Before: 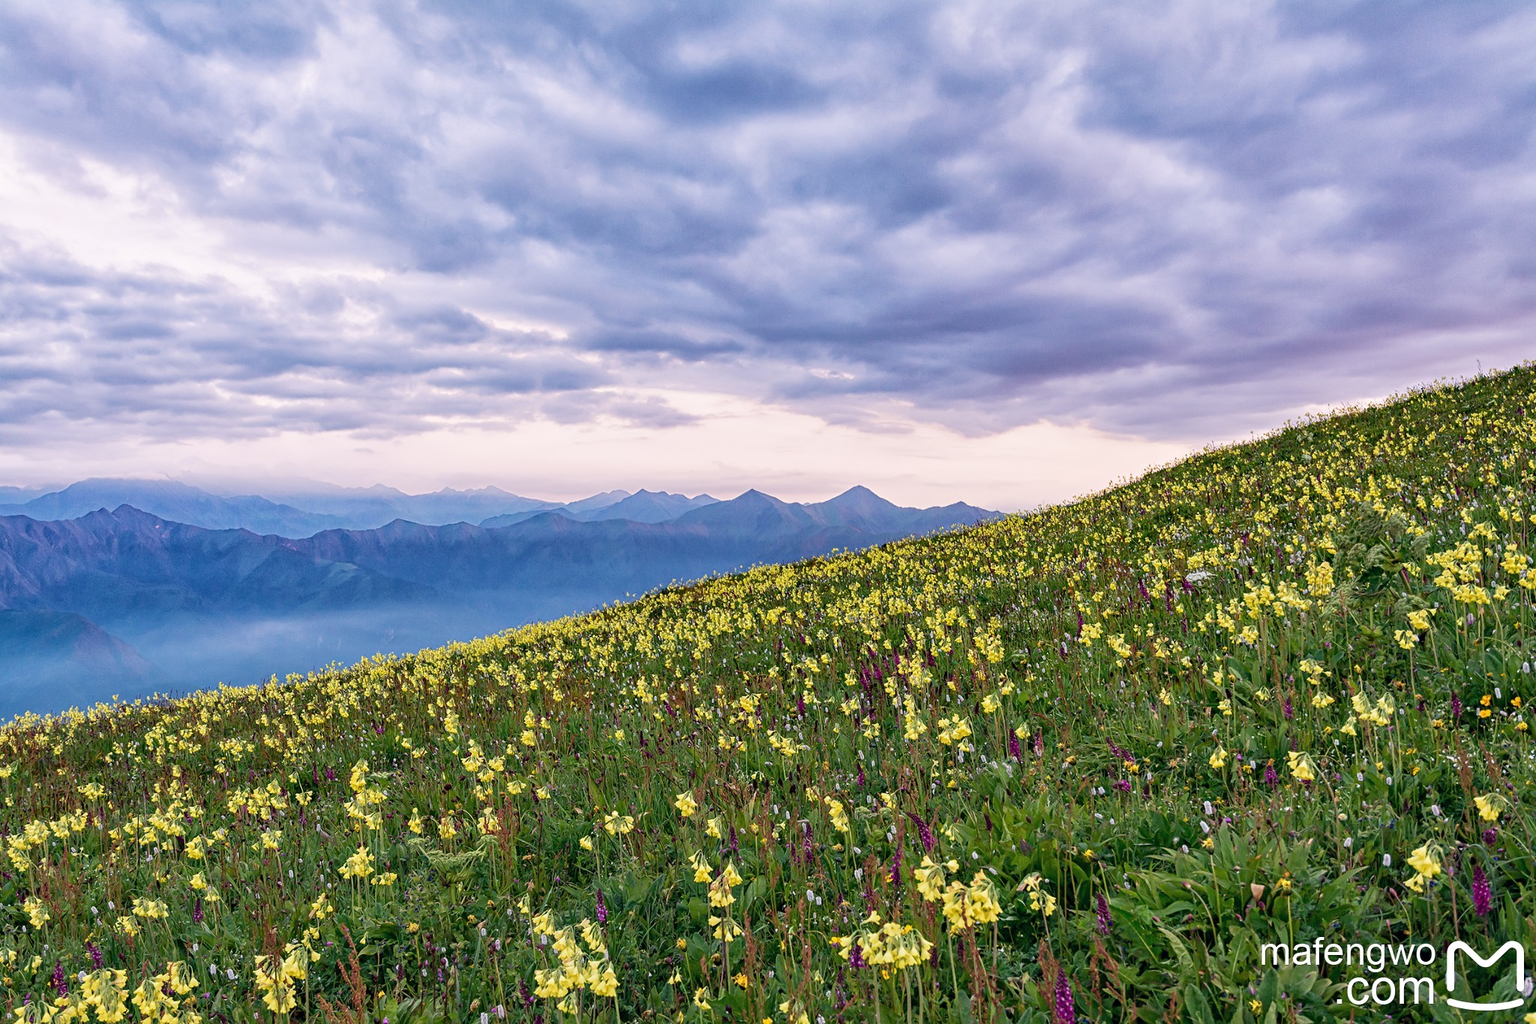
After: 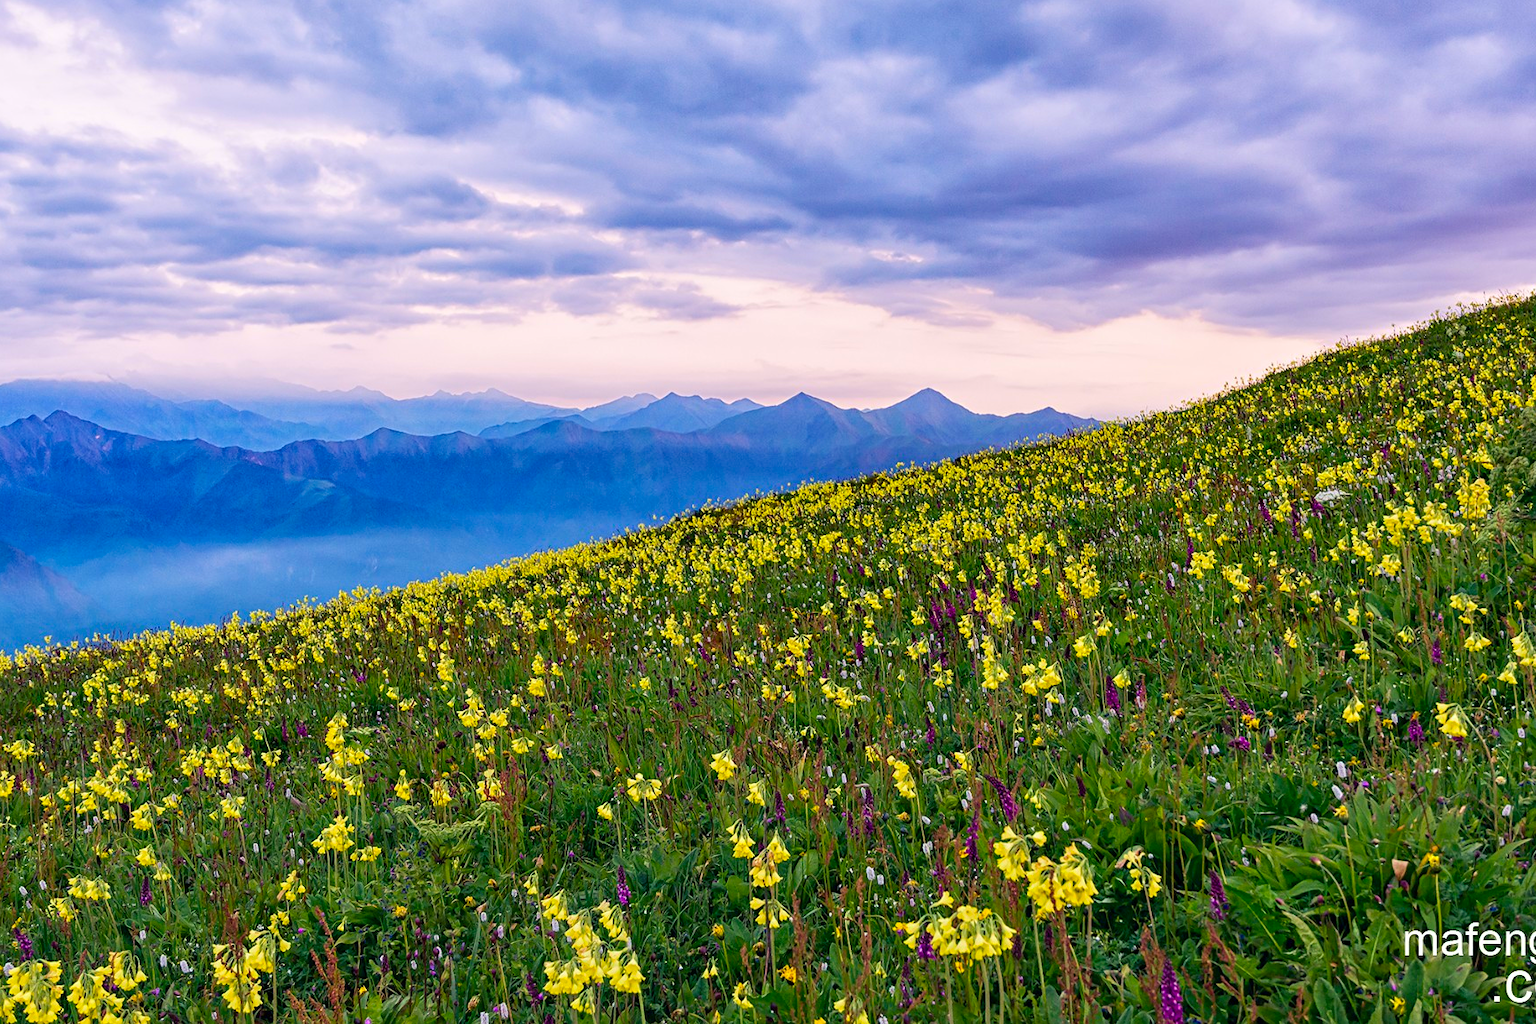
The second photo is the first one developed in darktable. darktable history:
color correction: highlights b* -0.013, saturation 1.15
color balance rgb: shadows lift › luminance -21.807%, shadows lift › chroma 6.664%, shadows lift › hue 268.17°, perceptual saturation grading › global saturation 0.709%, global vibrance 34.664%
crop and rotate: left 4.883%, top 15.439%, right 10.636%
